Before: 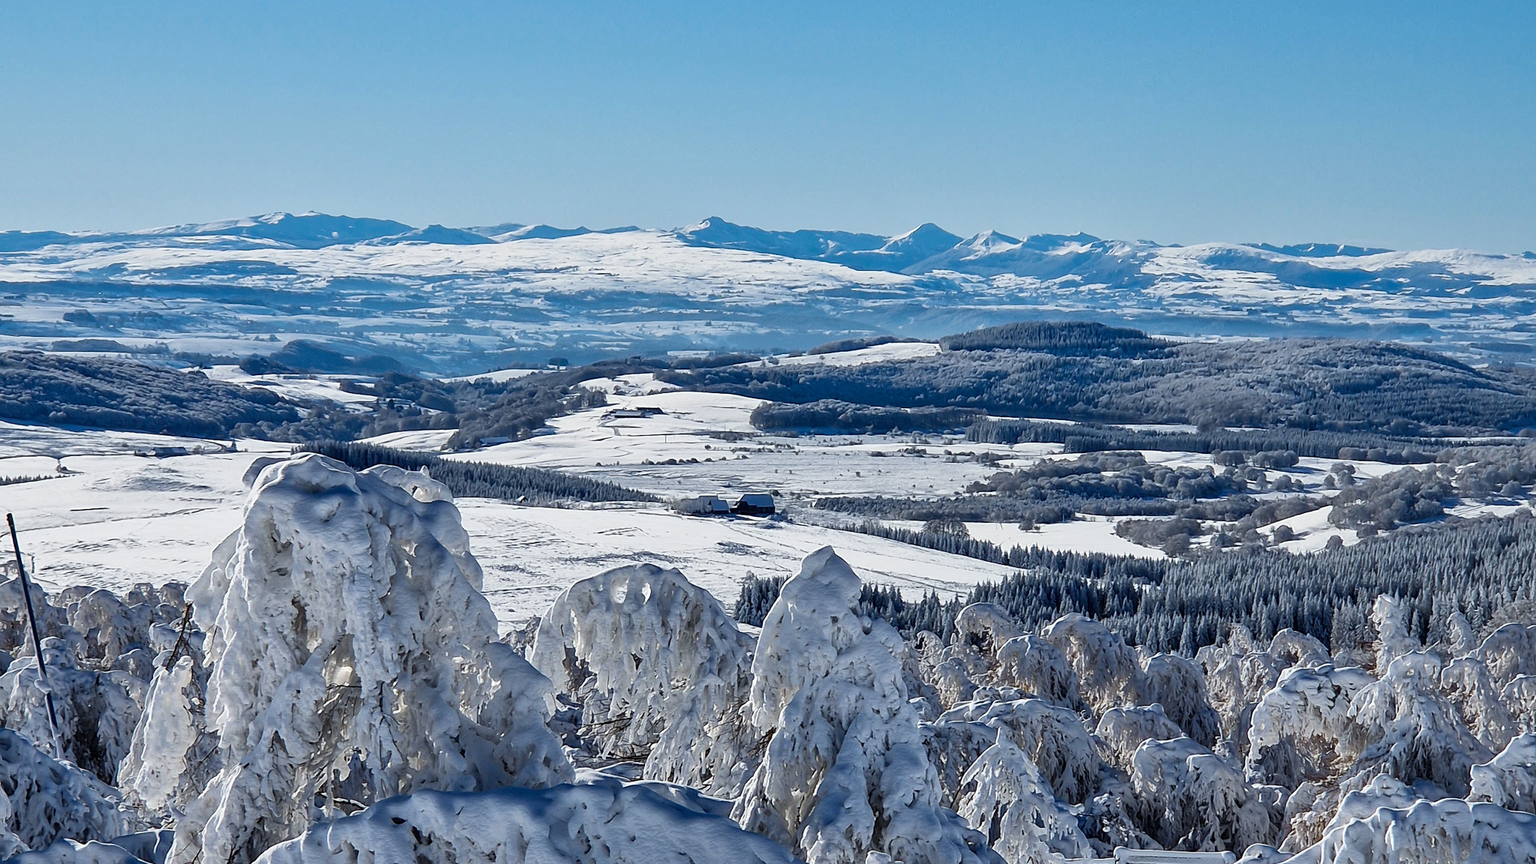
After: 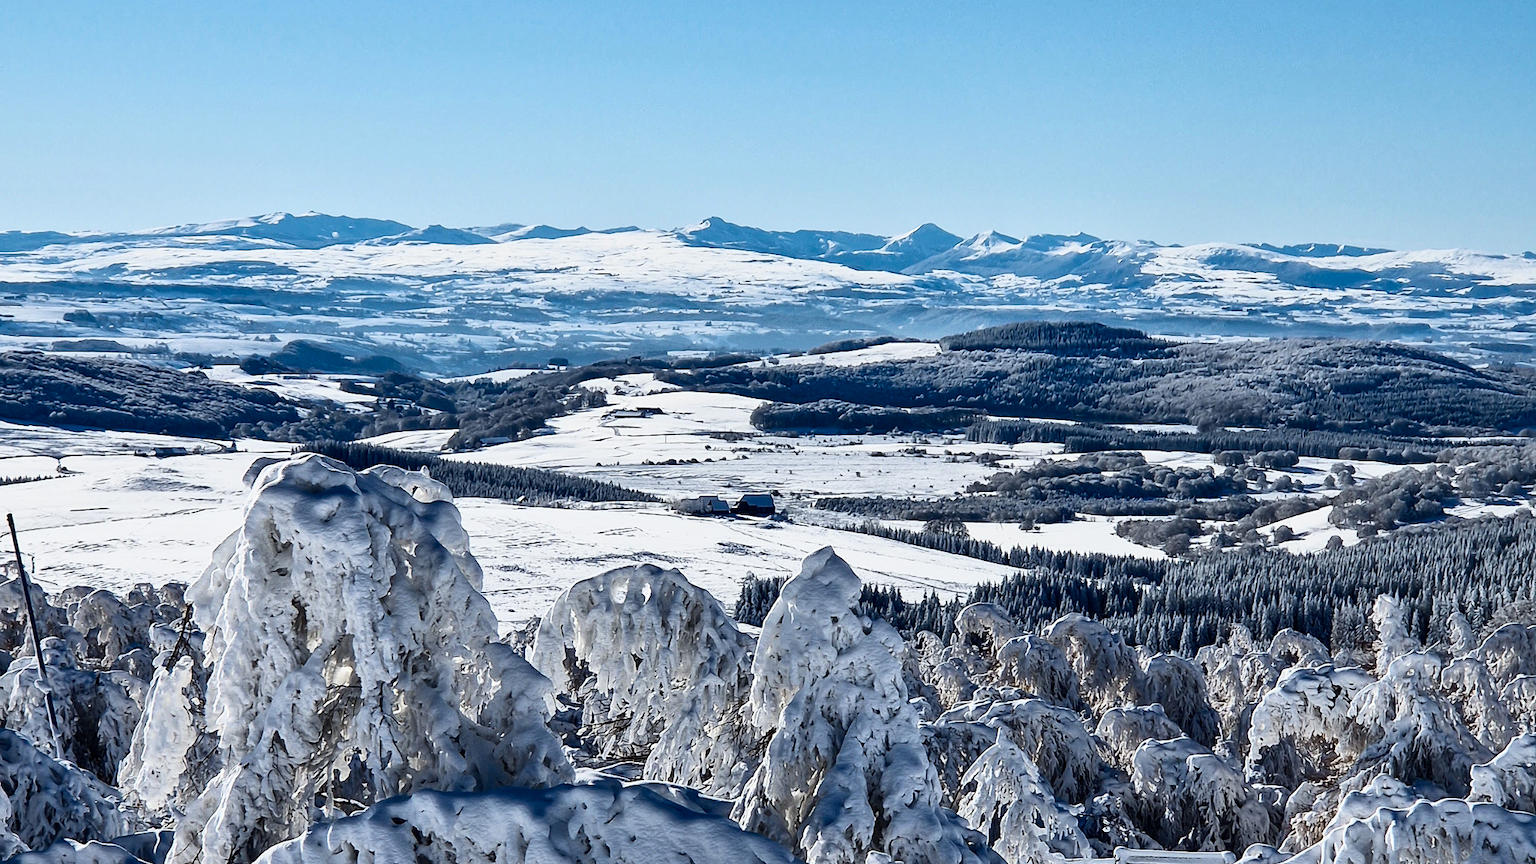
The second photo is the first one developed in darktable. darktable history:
tone curve: curves: ch0 [(0, 0) (0.195, 0.109) (0.751, 0.848) (1, 1)], color space Lab, independent channels, preserve colors none
